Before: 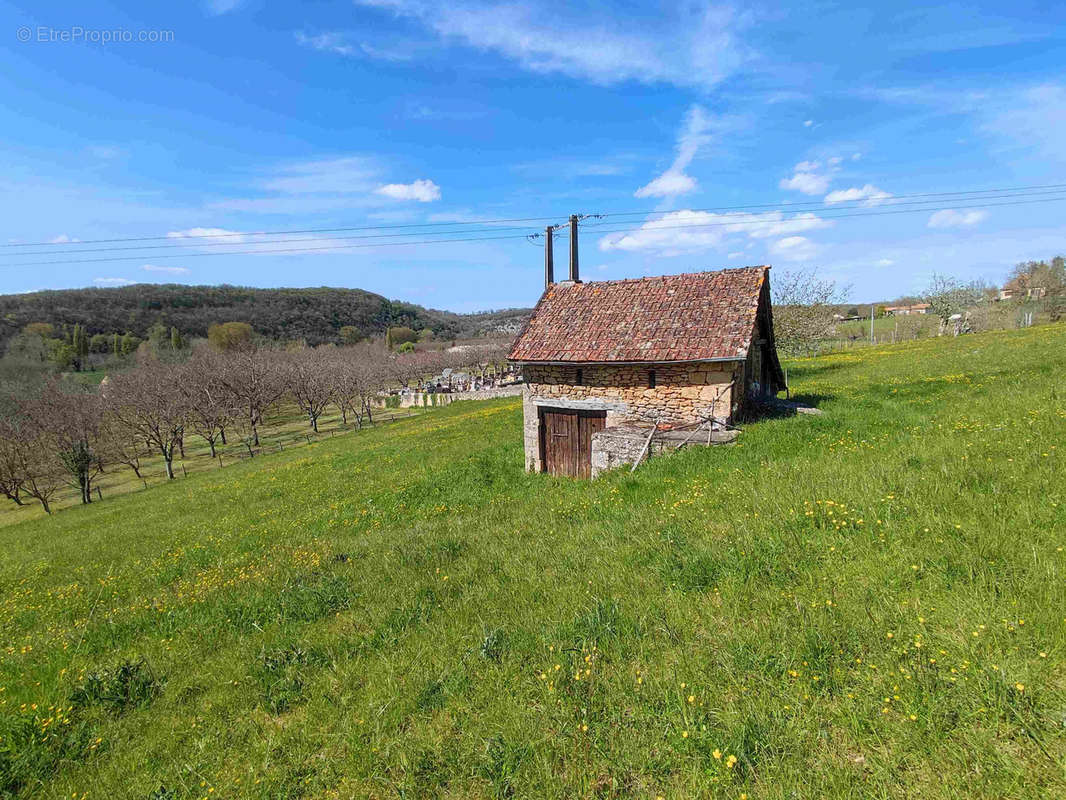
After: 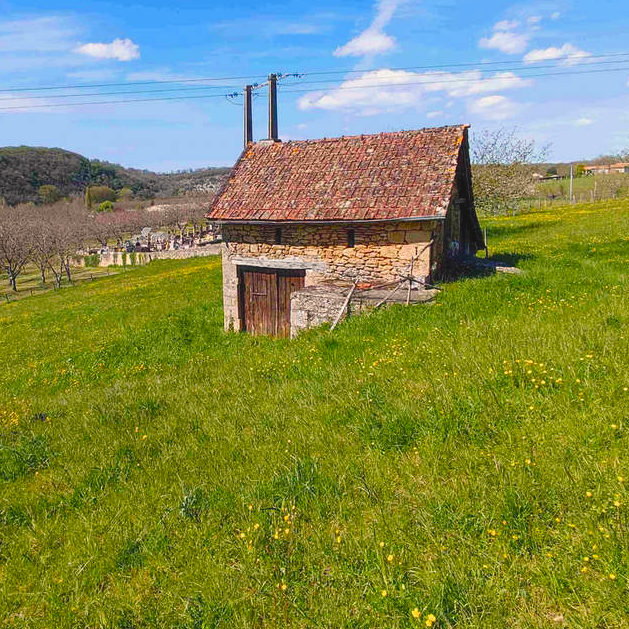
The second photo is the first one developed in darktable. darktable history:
color balance rgb: shadows lift › chroma 2%, shadows lift › hue 247.2°, power › chroma 0.3%, power › hue 25.2°, highlights gain › chroma 3%, highlights gain › hue 60°, global offset › luminance 0.75%, perceptual saturation grading › global saturation 20%, perceptual saturation grading › highlights -20%, perceptual saturation grading › shadows 30%, global vibrance 20%
crop and rotate: left 28.256%, top 17.734%, right 12.656%, bottom 3.573%
